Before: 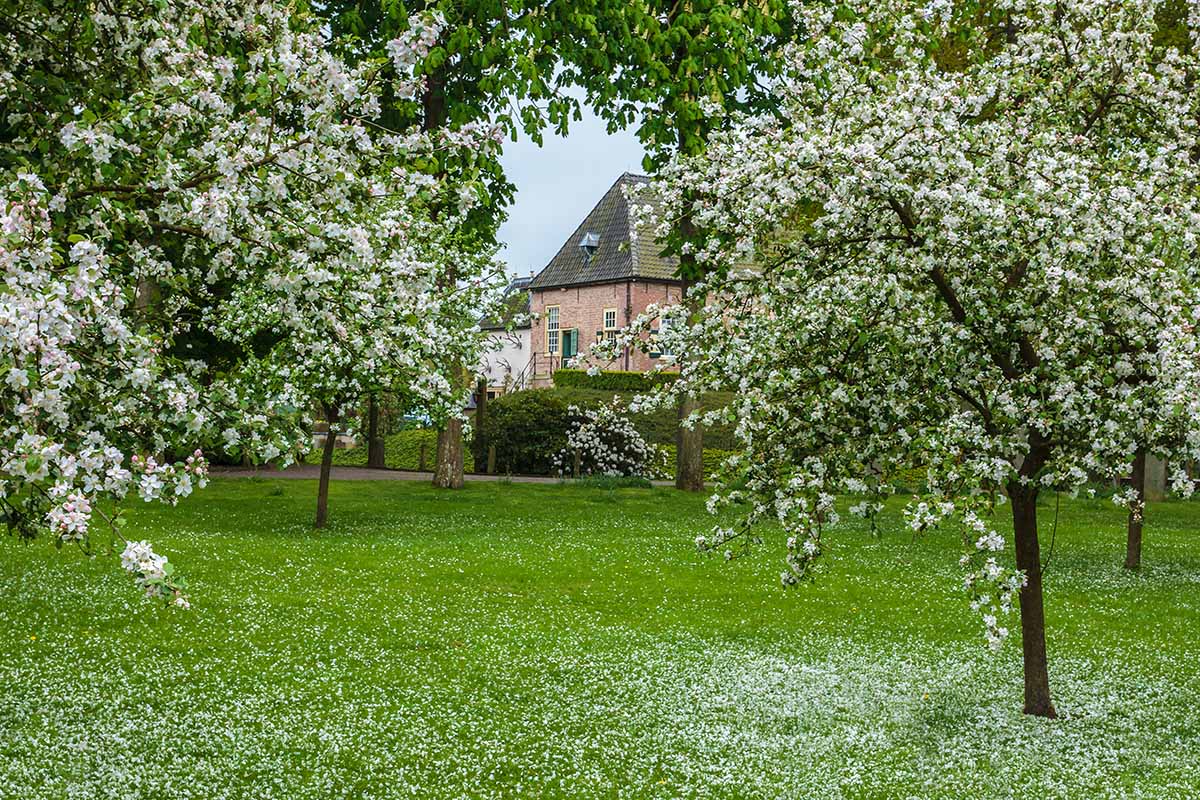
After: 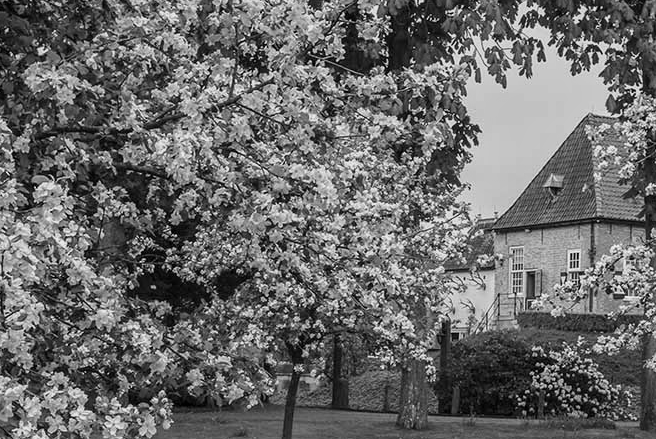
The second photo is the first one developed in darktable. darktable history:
crop and rotate: left 3.047%, top 7.509%, right 42.236%, bottom 37.598%
monochrome: a 26.22, b 42.67, size 0.8
